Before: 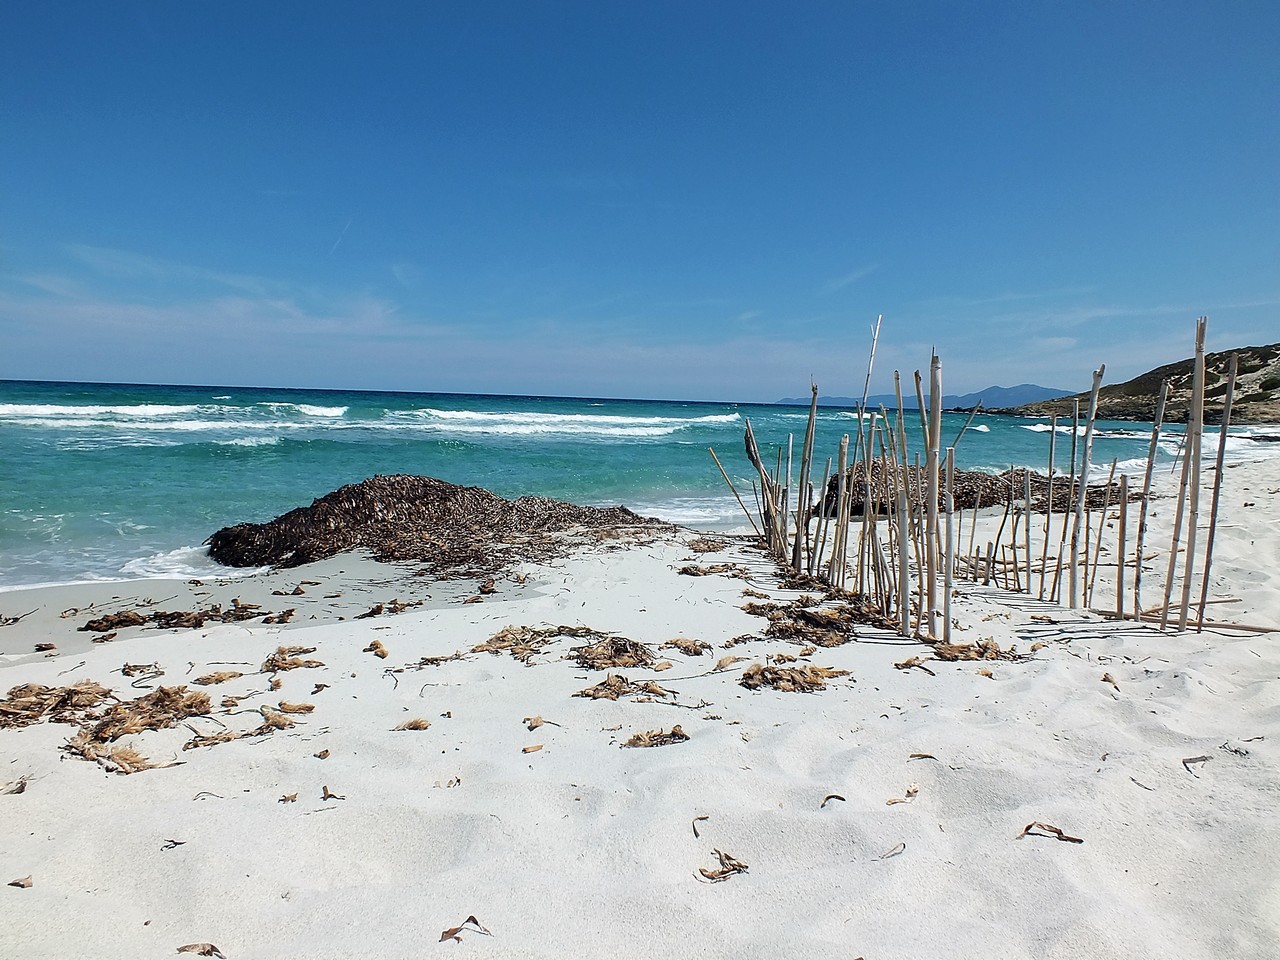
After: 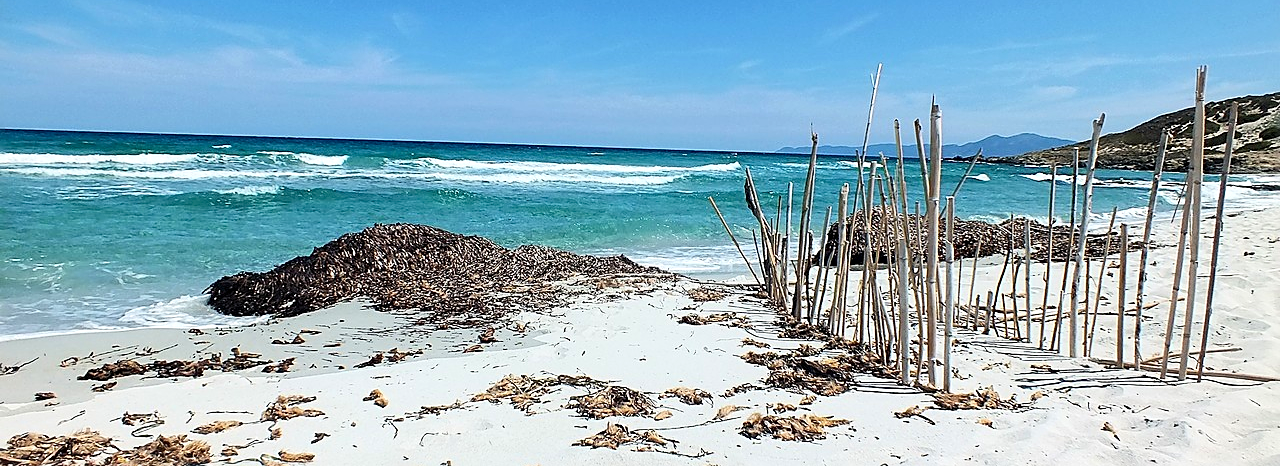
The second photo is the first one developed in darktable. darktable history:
sharpen: on, module defaults
crop and rotate: top 26.239%, bottom 25.169%
local contrast: highlights 102%, shadows 100%, detail 119%, midtone range 0.2
contrast brightness saturation: contrast 0.197, brightness 0.164, saturation 0.215
